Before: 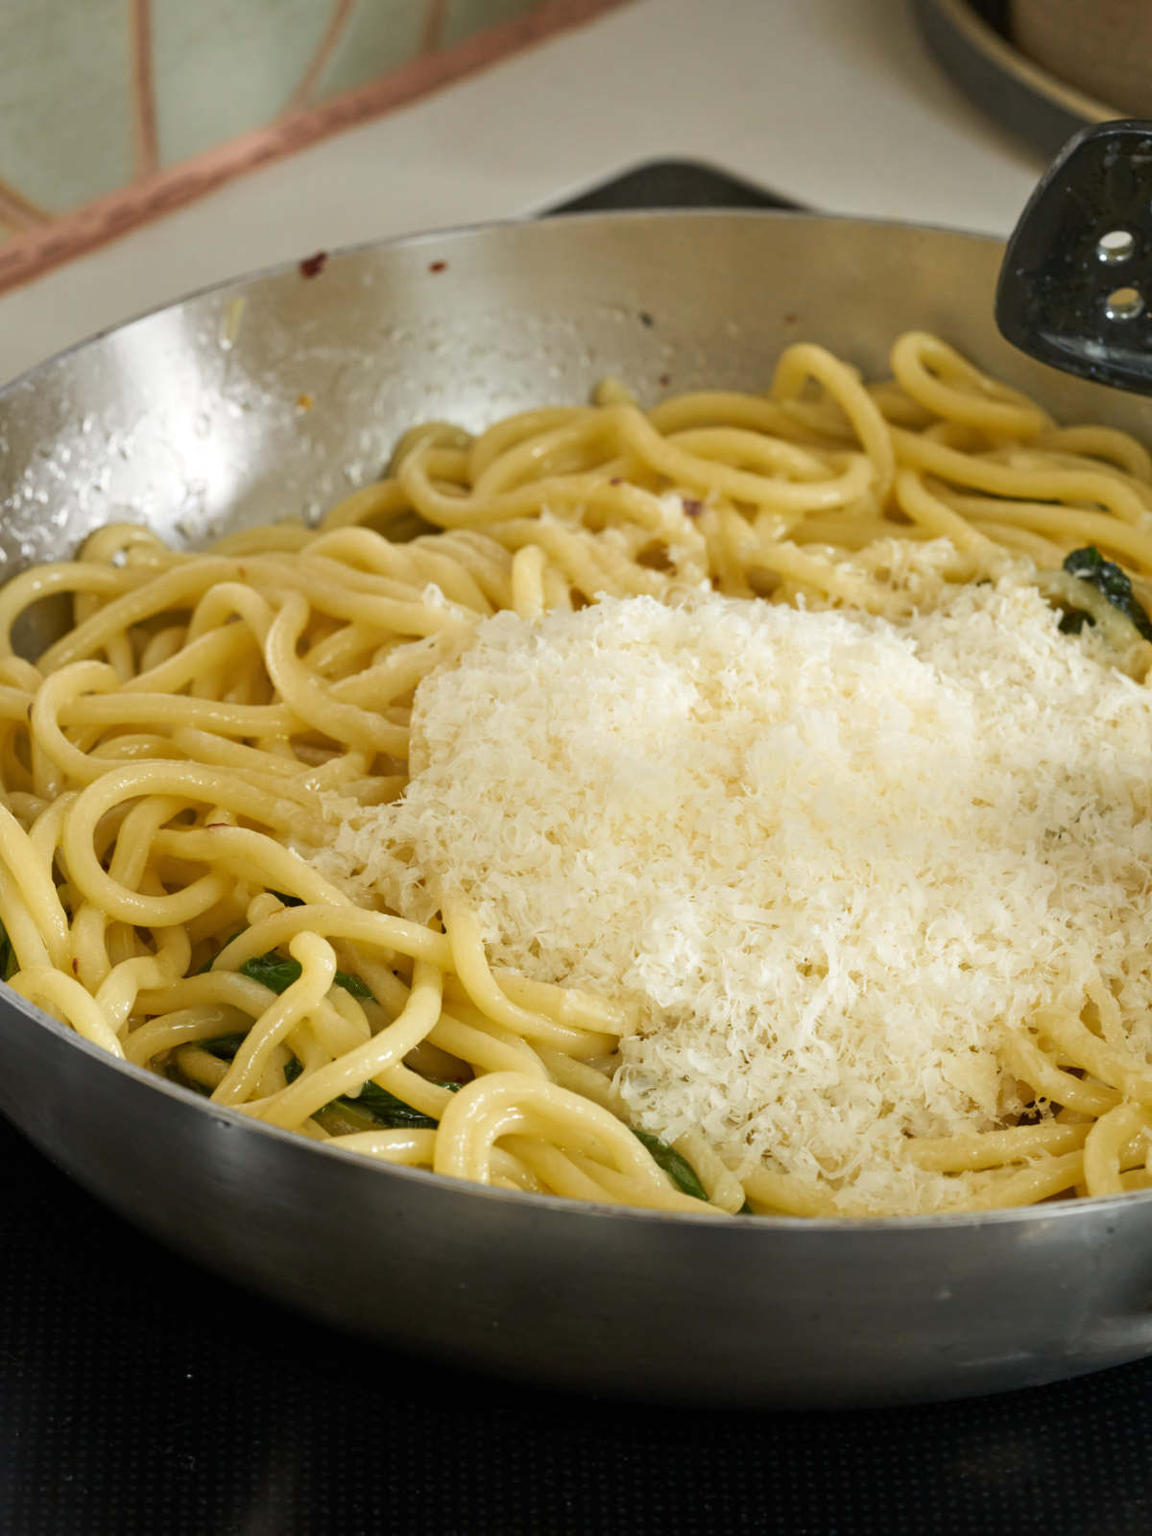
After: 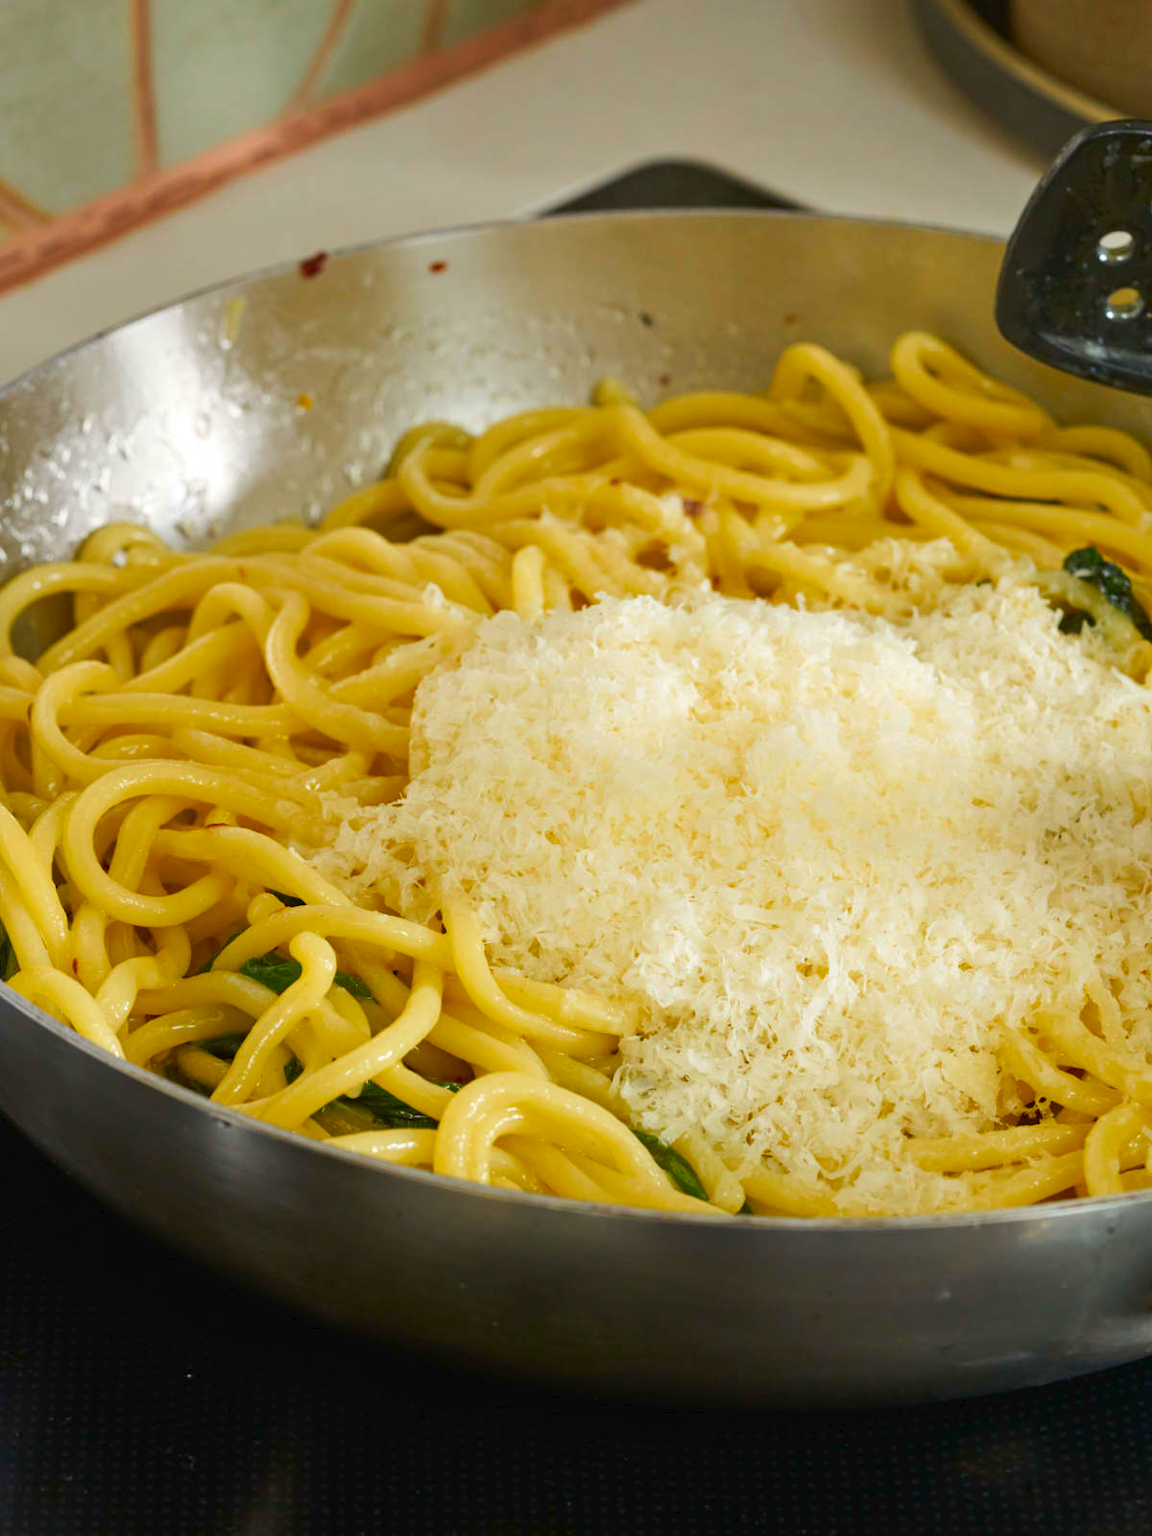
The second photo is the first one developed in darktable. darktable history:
contrast brightness saturation: saturation 0.49
tone curve: curves: ch0 [(0, 0) (0.003, 0.022) (0.011, 0.027) (0.025, 0.038) (0.044, 0.056) (0.069, 0.081) (0.1, 0.11) (0.136, 0.145) (0.177, 0.185) (0.224, 0.229) (0.277, 0.278) (0.335, 0.335) (0.399, 0.399) (0.468, 0.468) (0.543, 0.543) (0.623, 0.623) (0.709, 0.705) (0.801, 0.793) (0.898, 0.887) (1, 1)], color space Lab, linked channels, preserve colors none
